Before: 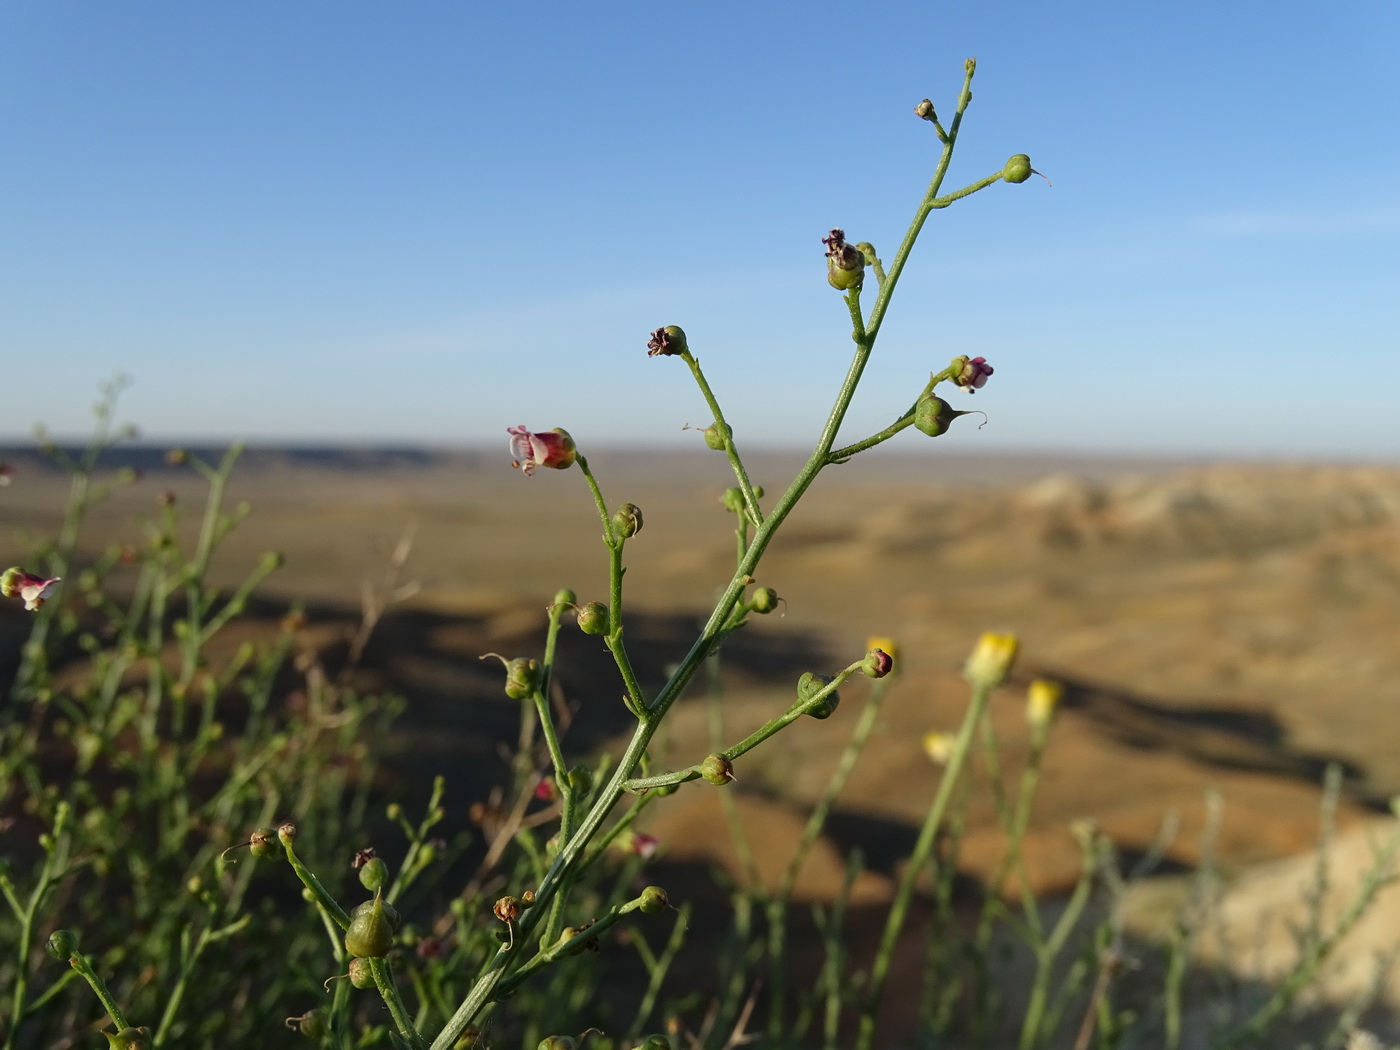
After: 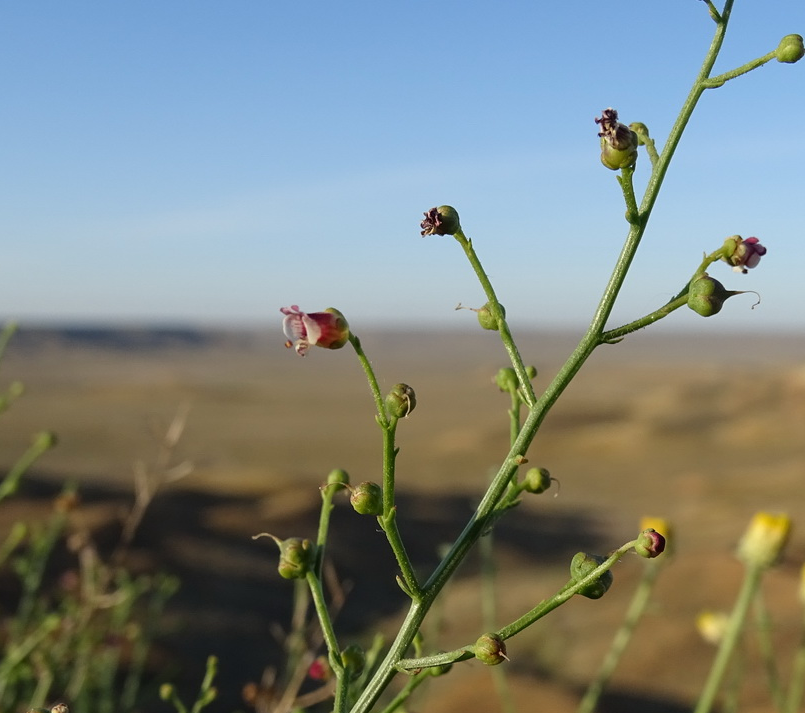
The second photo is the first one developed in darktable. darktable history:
crop: left 16.244%, top 11.504%, right 26.256%, bottom 20.517%
